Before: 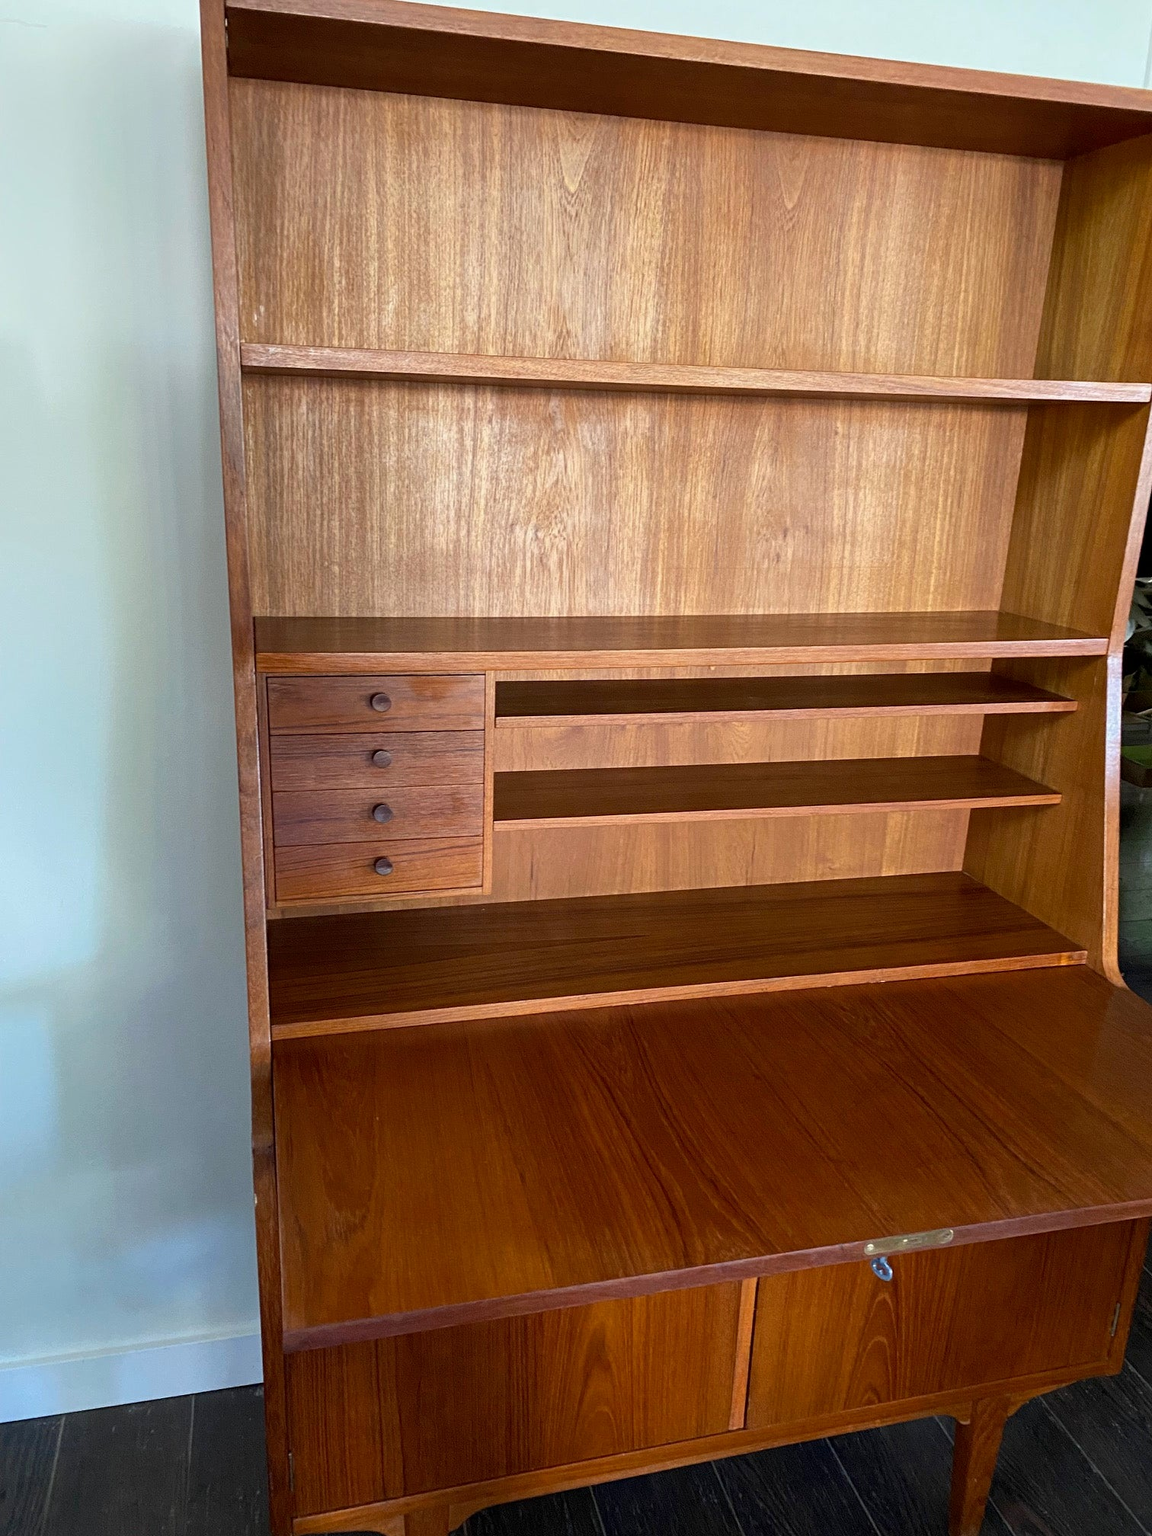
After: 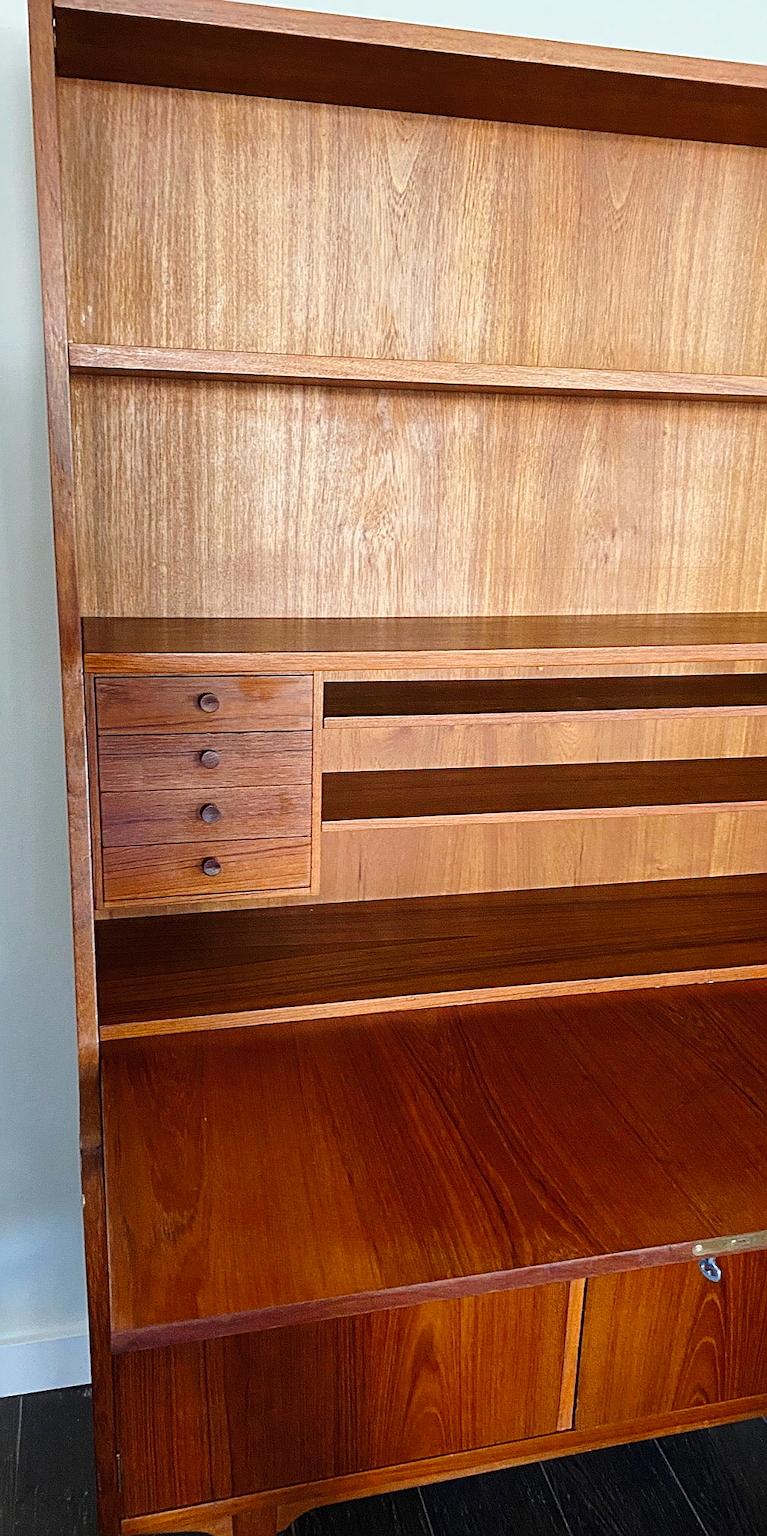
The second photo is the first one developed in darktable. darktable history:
crop and rotate: left 15.055%, right 18.278%
sharpen: on, module defaults
tone curve: curves: ch0 [(0, 0) (0.003, 0.015) (0.011, 0.019) (0.025, 0.026) (0.044, 0.041) (0.069, 0.057) (0.1, 0.085) (0.136, 0.116) (0.177, 0.158) (0.224, 0.215) (0.277, 0.286) (0.335, 0.367) (0.399, 0.452) (0.468, 0.534) (0.543, 0.612) (0.623, 0.698) (0.709, 0.775) (0.801, 0.858) (0.898, 0.928) (1, 1)], preserve colors none
